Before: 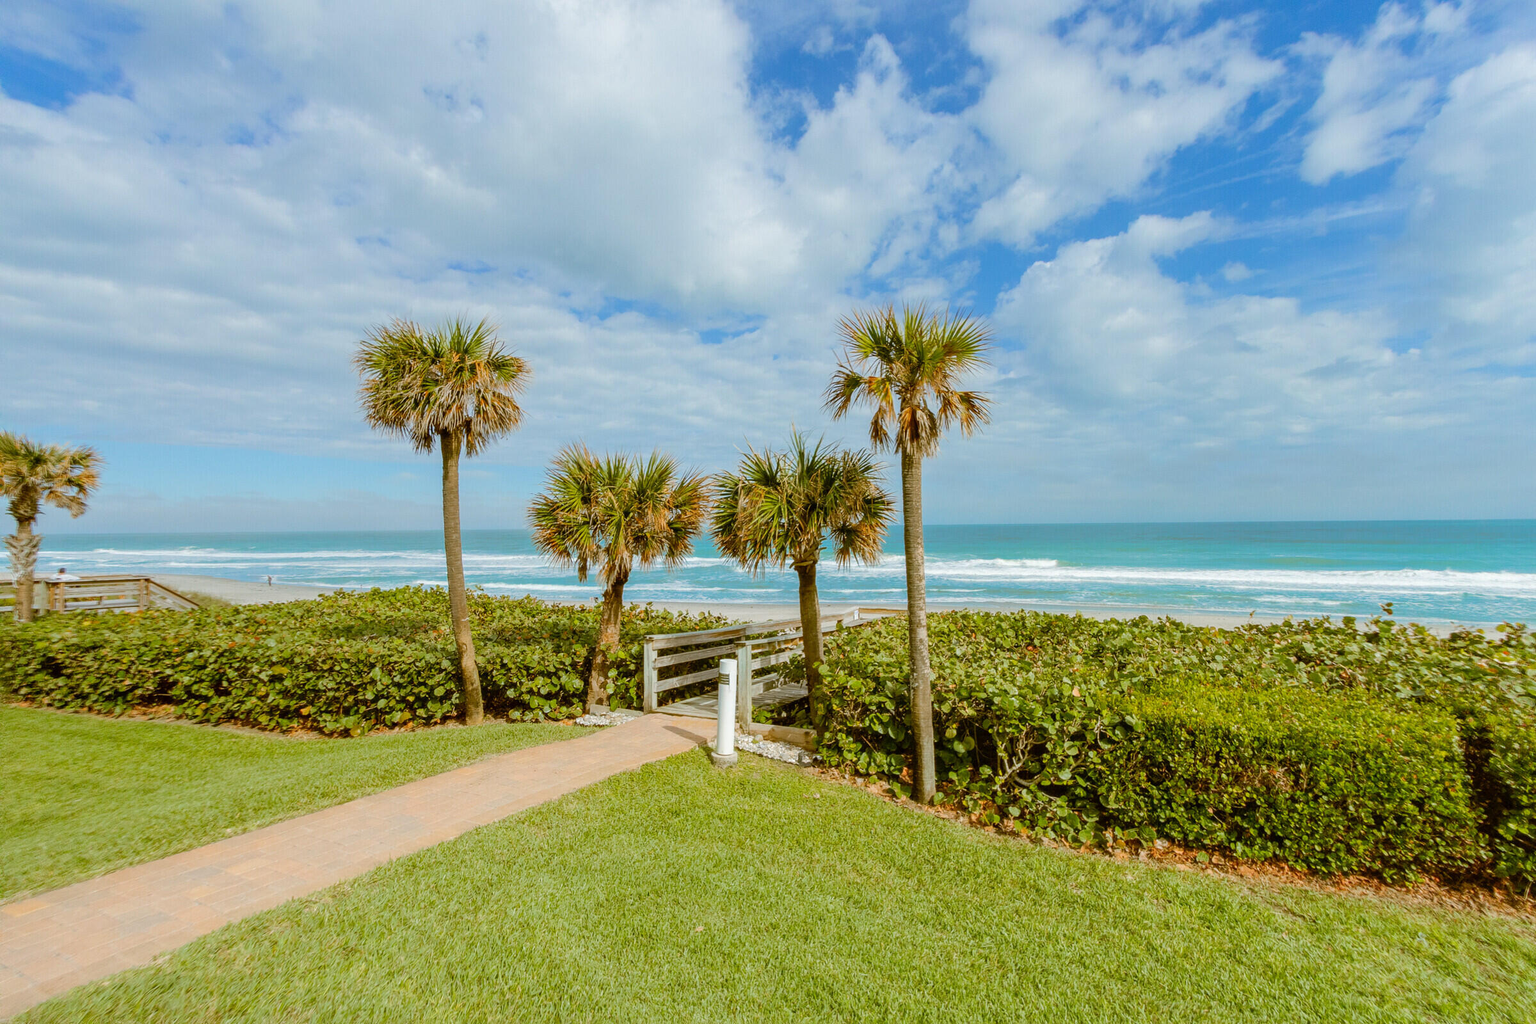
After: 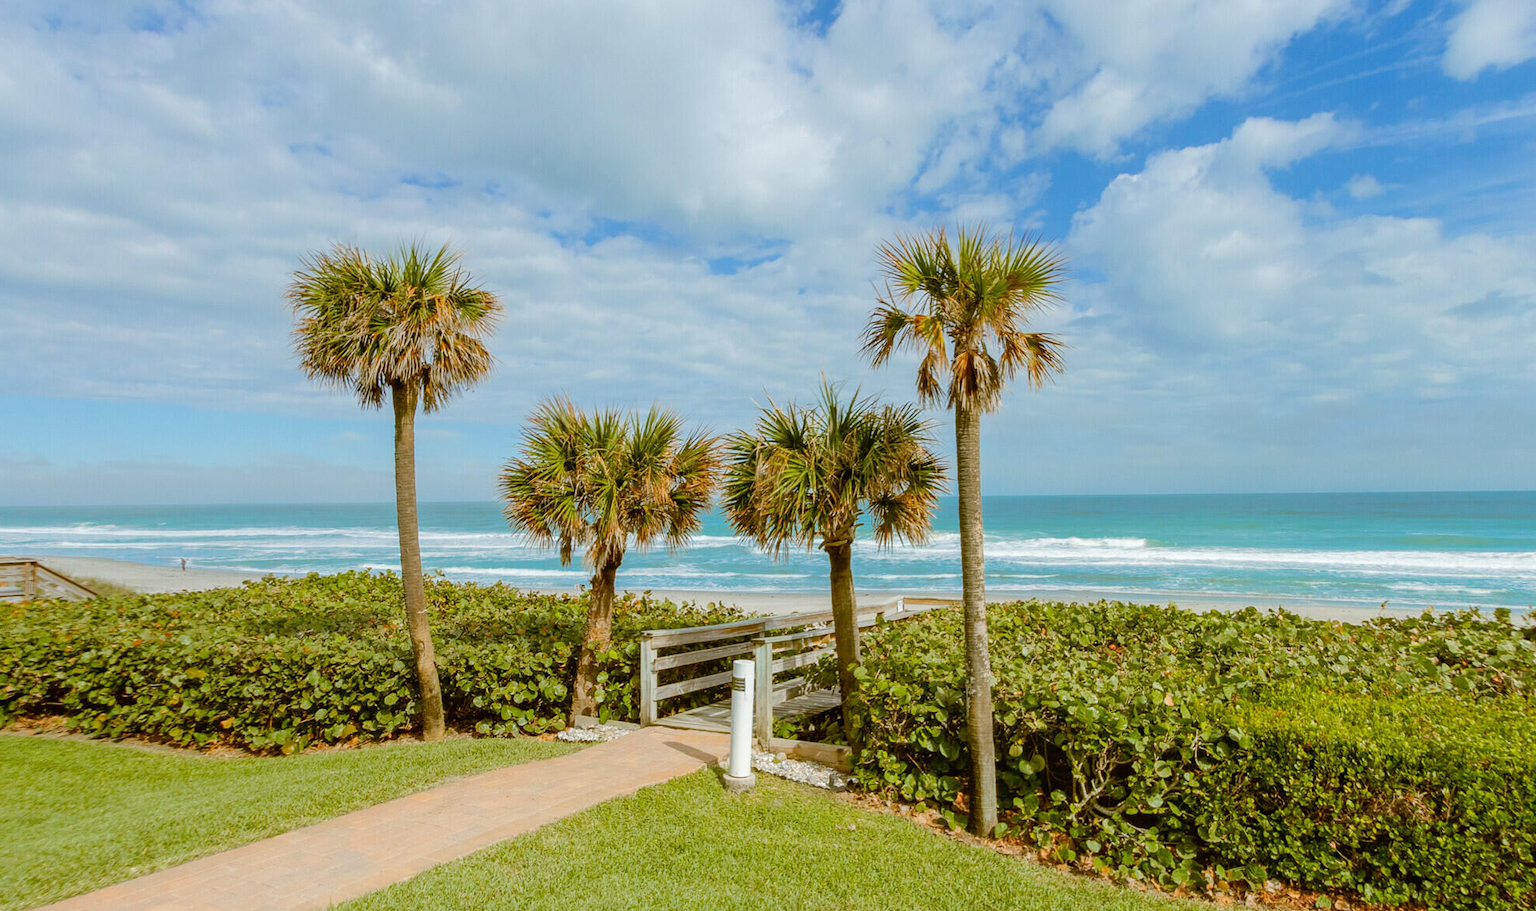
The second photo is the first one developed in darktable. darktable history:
crop: left 7.823%, top 11.636%, right 10.336%, bottom 15.48%
